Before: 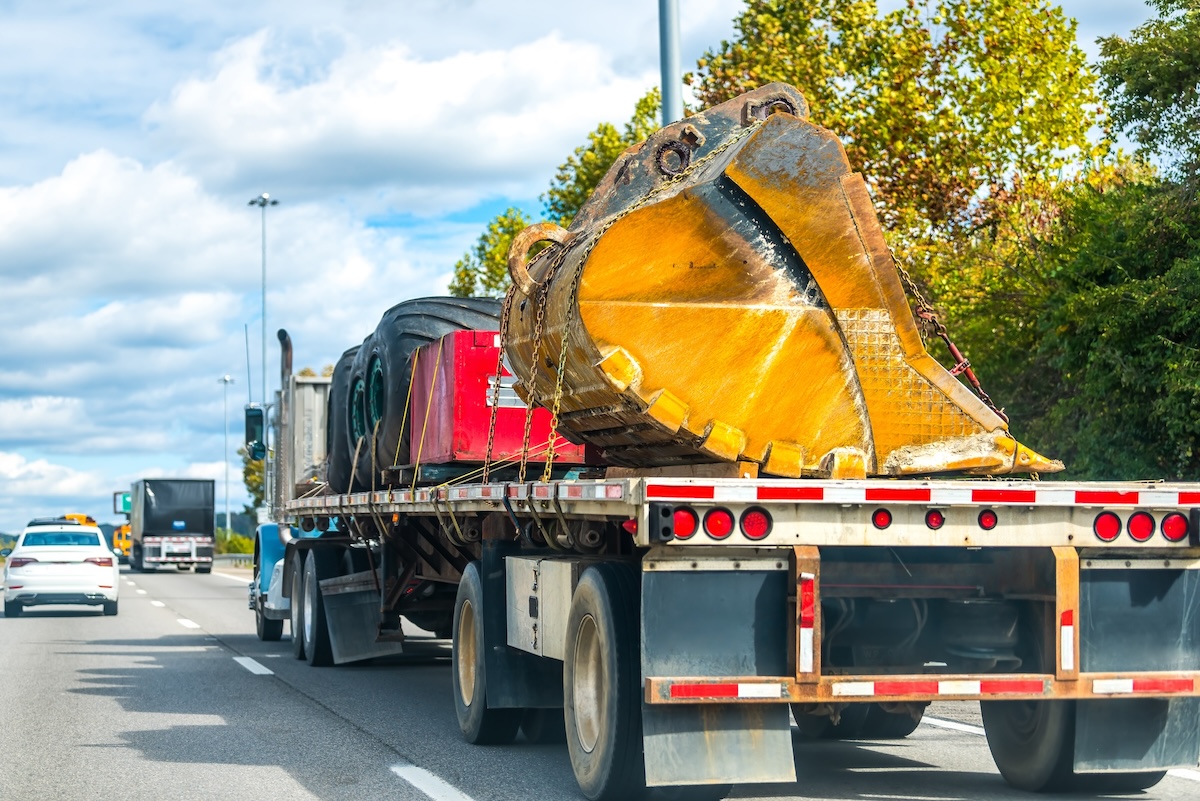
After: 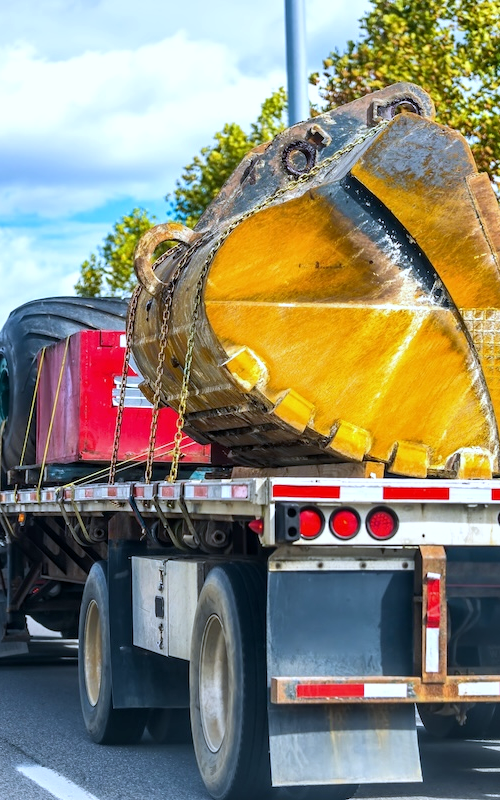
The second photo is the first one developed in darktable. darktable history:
white balance: red 0.948, green 1.02, blue 1.176
local contrast: highlights 100%, shadows 100%, detail 120%, midtone range 0.2
crop: left 31.229%, right 27.105%
